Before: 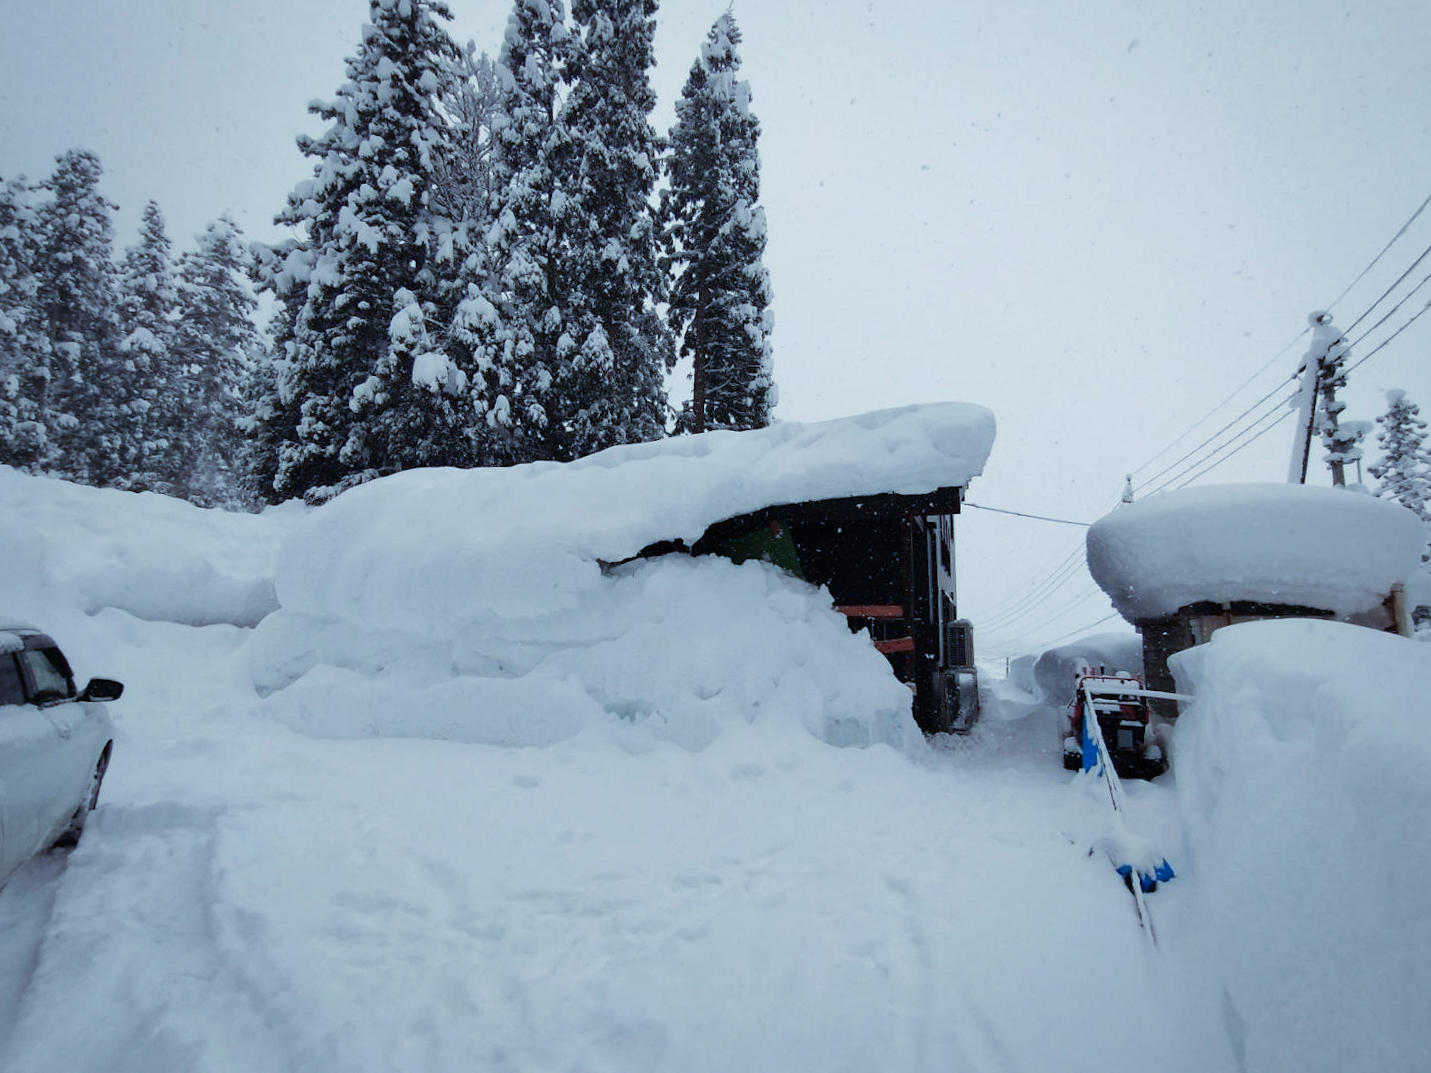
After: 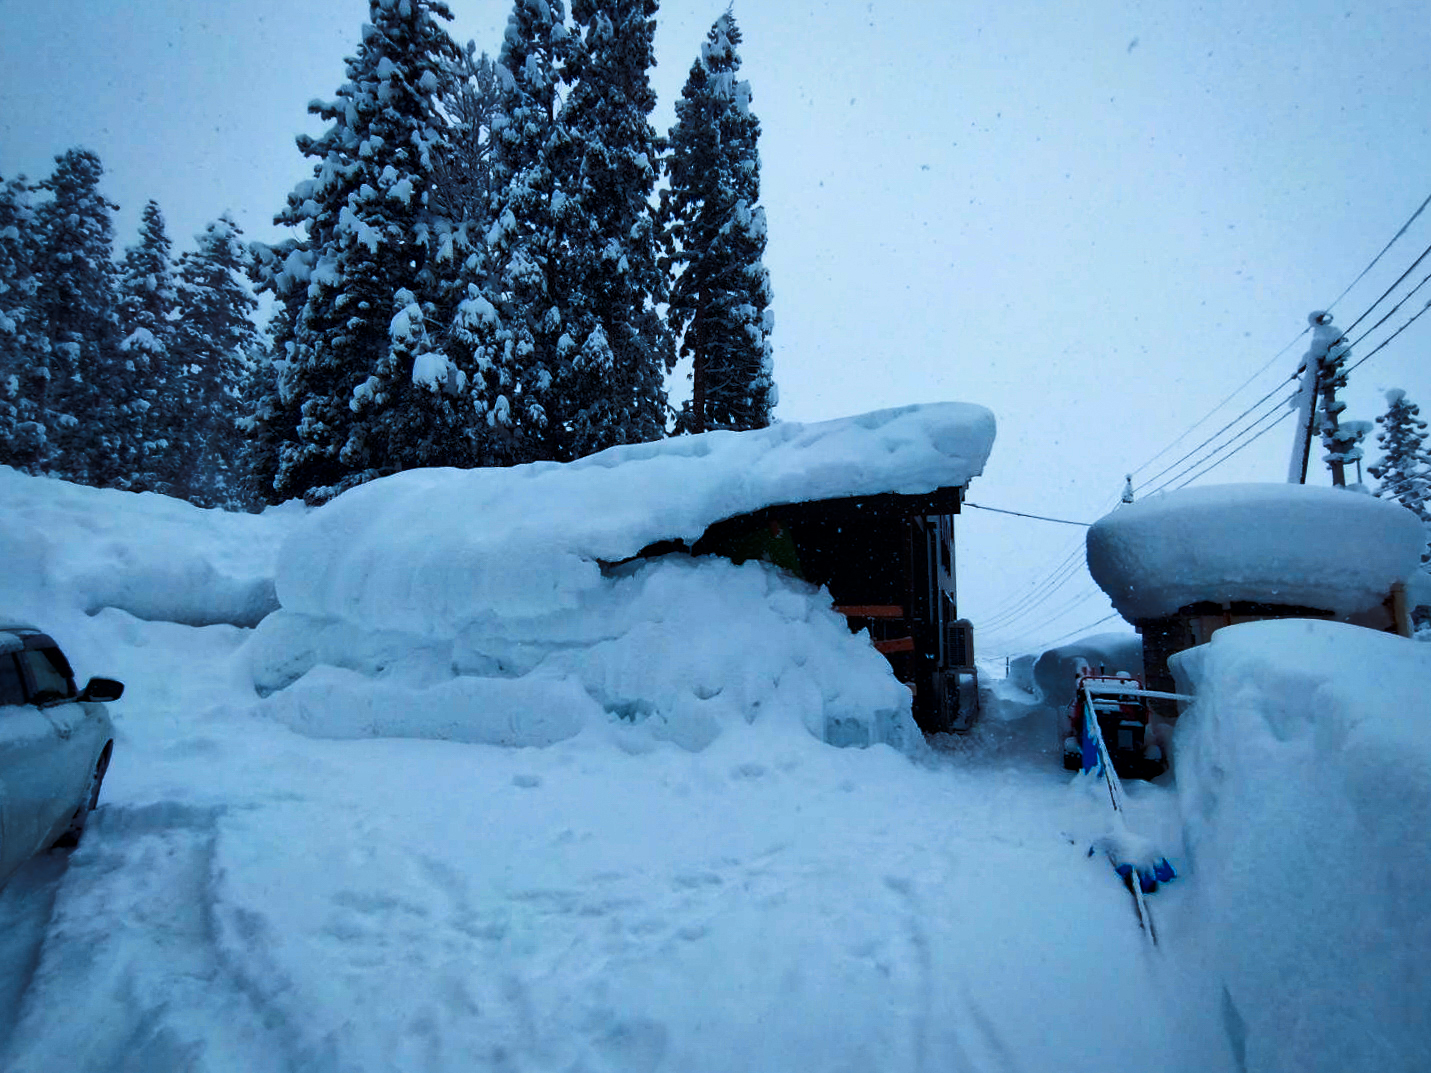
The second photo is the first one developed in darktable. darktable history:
local contrast: mode bilateral grid, contrast 20, coarseness 50, detail 120%, midtone range 0.2
color contrast: green-magenta contrast 0.85, blue-yellow contrast 1.25, unbound 0
color balance rgb: linear chroma grading › global chroma 40.15%, perceptual saturation grading › global saturation 60.58%, perceptual saturation grading › highlights 20.44%, perceptual saturation grading › shadows -50.36%, perceptual brilliance grading › highlights 2.19%, perceptual brilliance grading › mid-tones -50.36%, perceptual brilliance grading › shadows -50.36%
